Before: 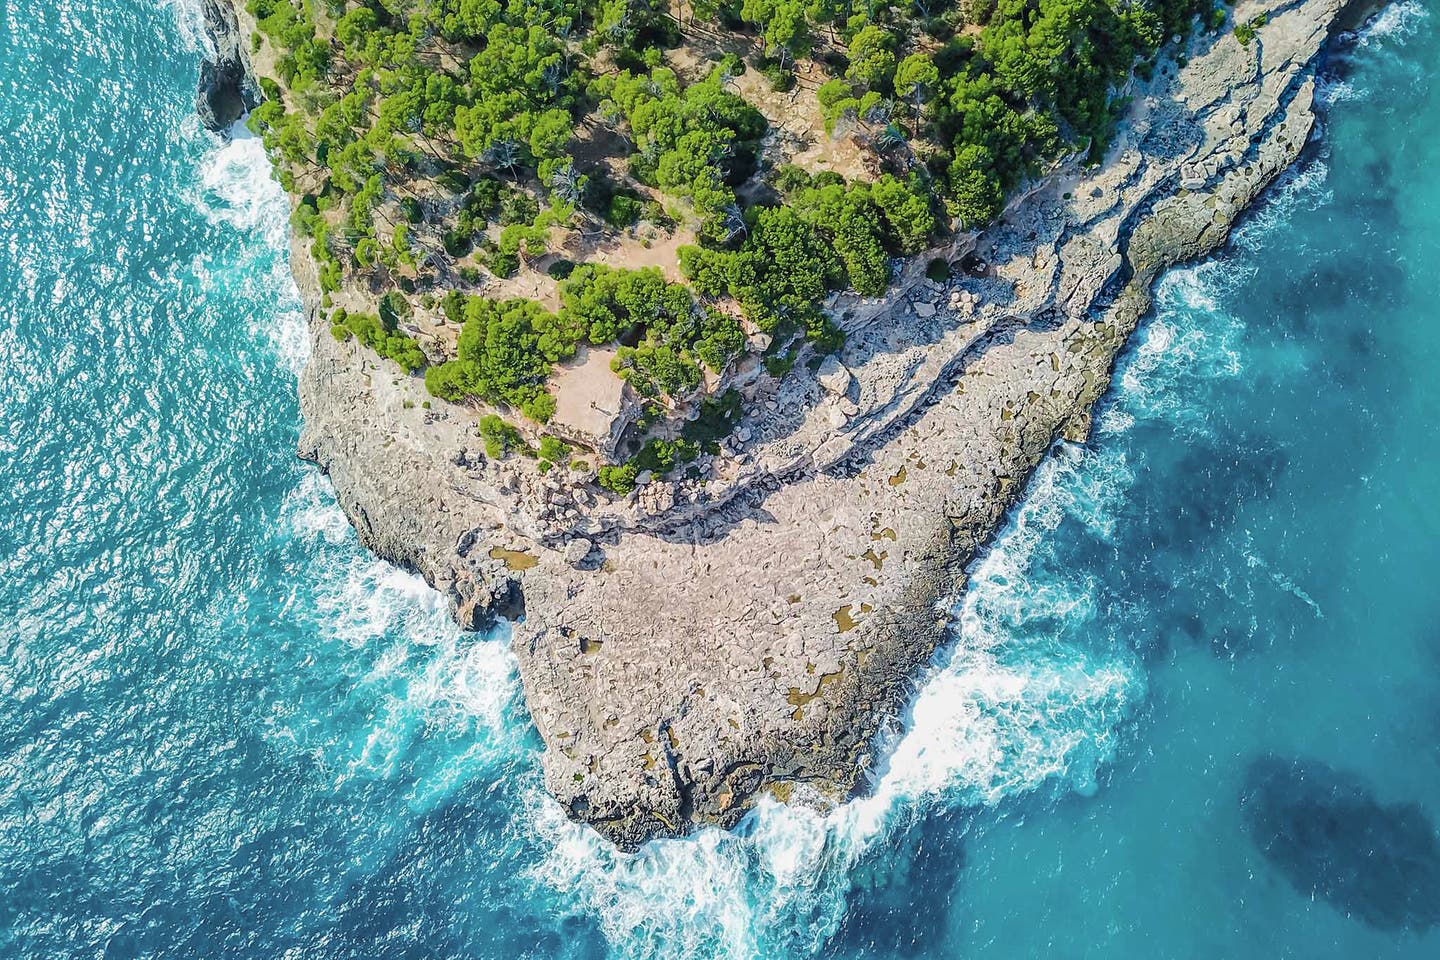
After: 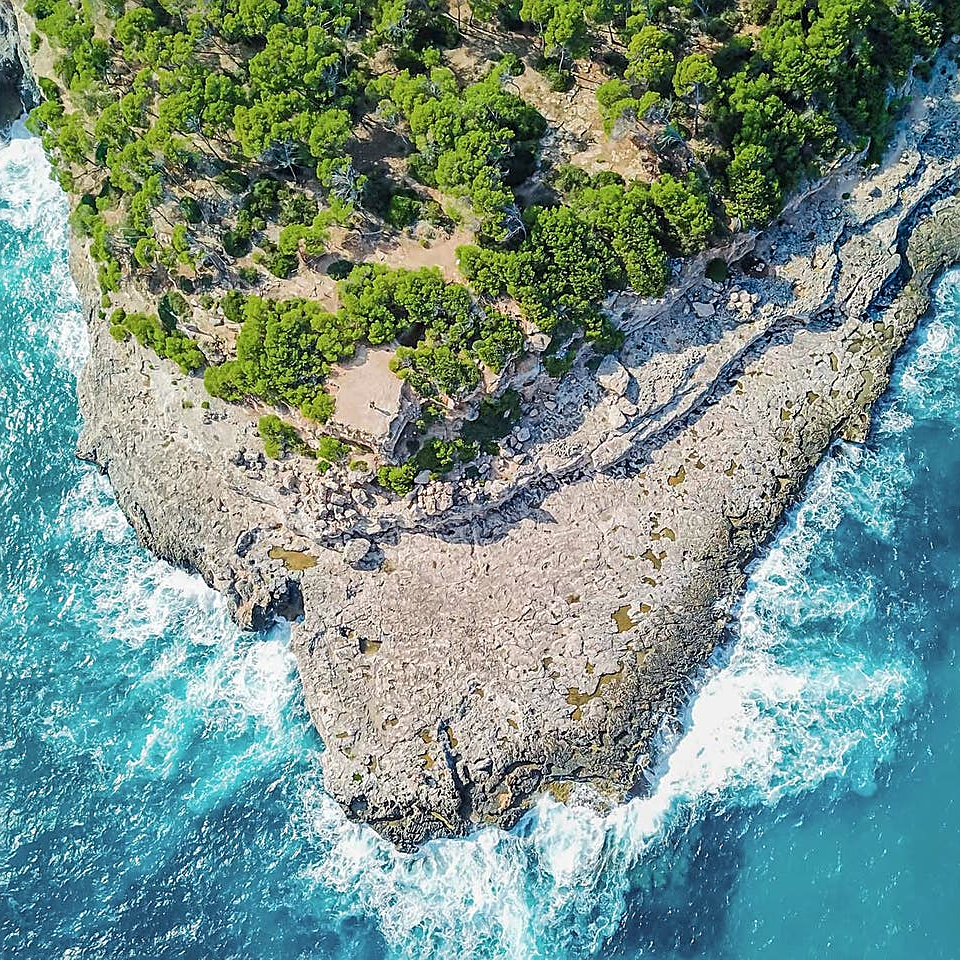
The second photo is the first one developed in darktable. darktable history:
crop: left 15.397%, right 17.921%
sharpen: on, module defaults
